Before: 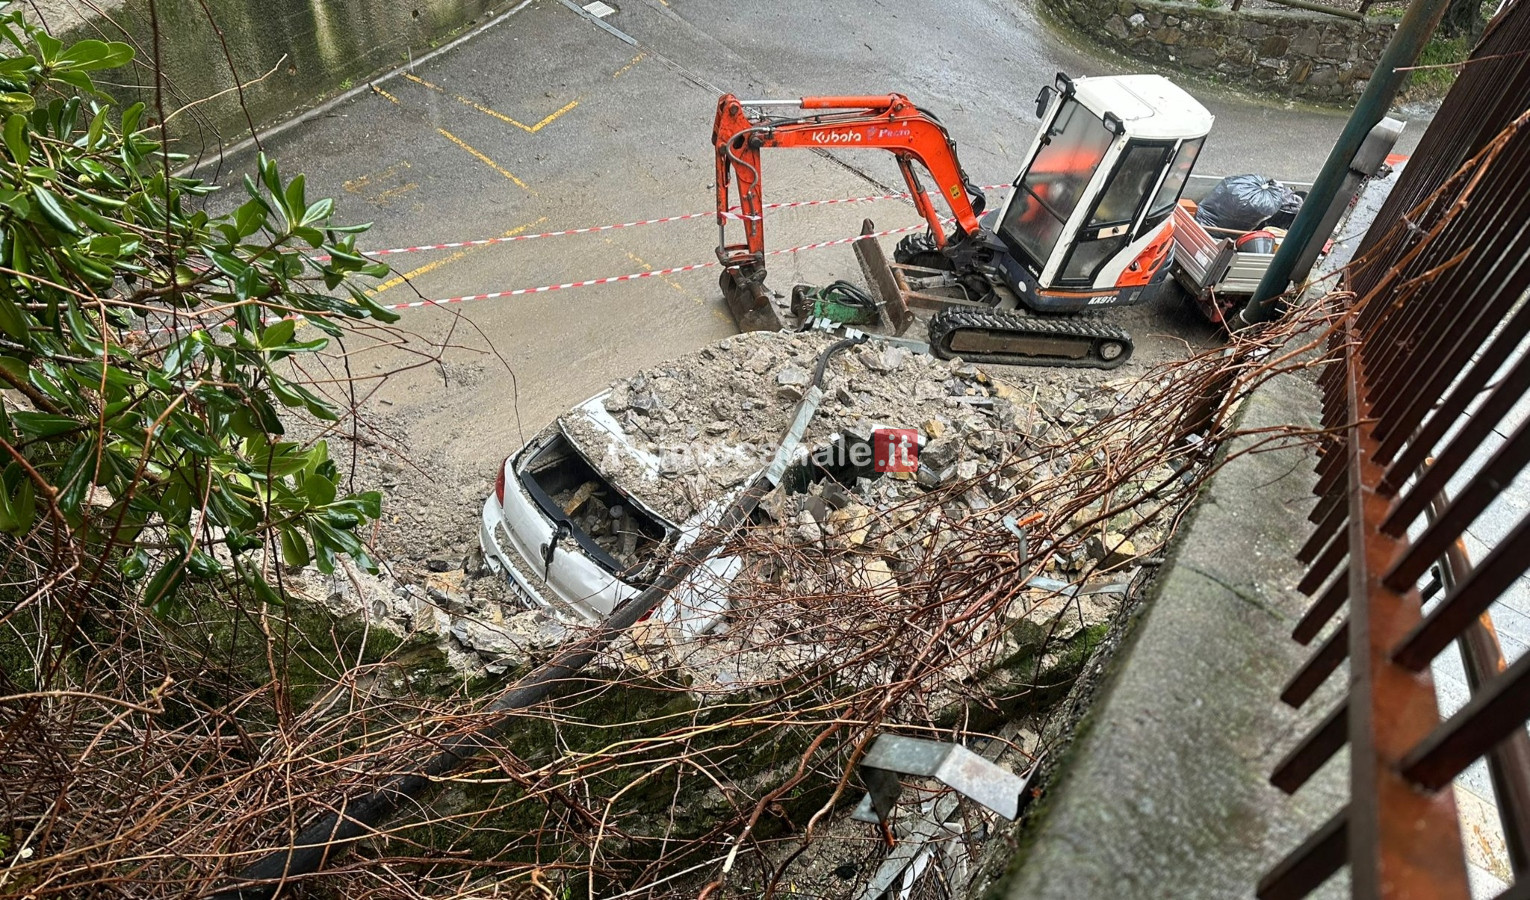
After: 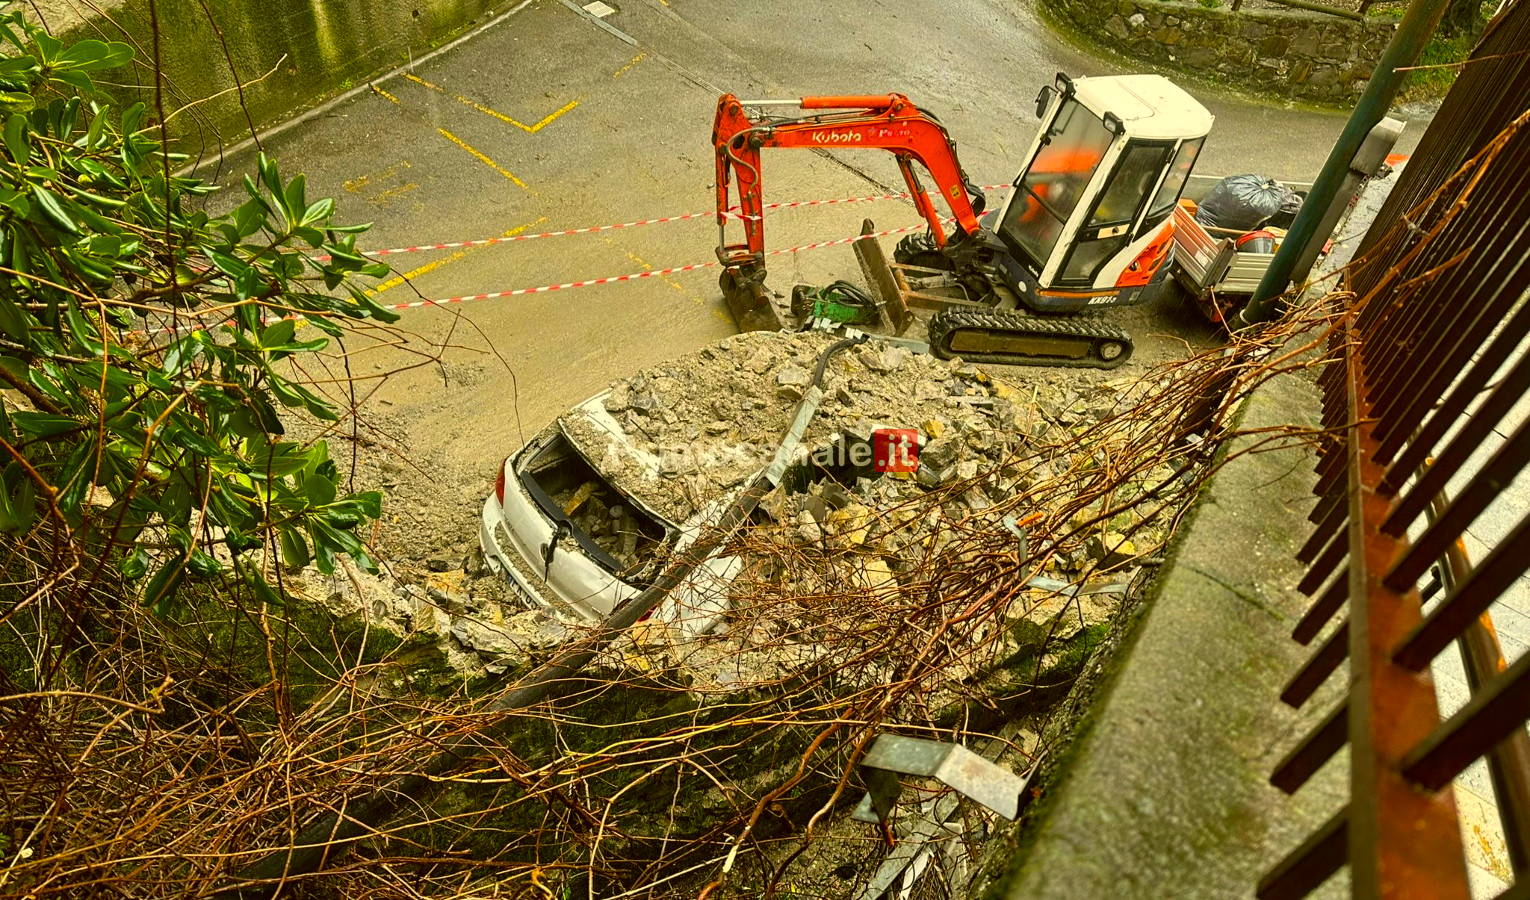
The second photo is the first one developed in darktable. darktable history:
color correction: highlights a* 0.162, highlights b* 29.53, shadows a* -0.162, shadows b* 21.09
color balance rgb: linear chroma grading › global chroma 15%, perceptual saturation grading › global saturation 30%
